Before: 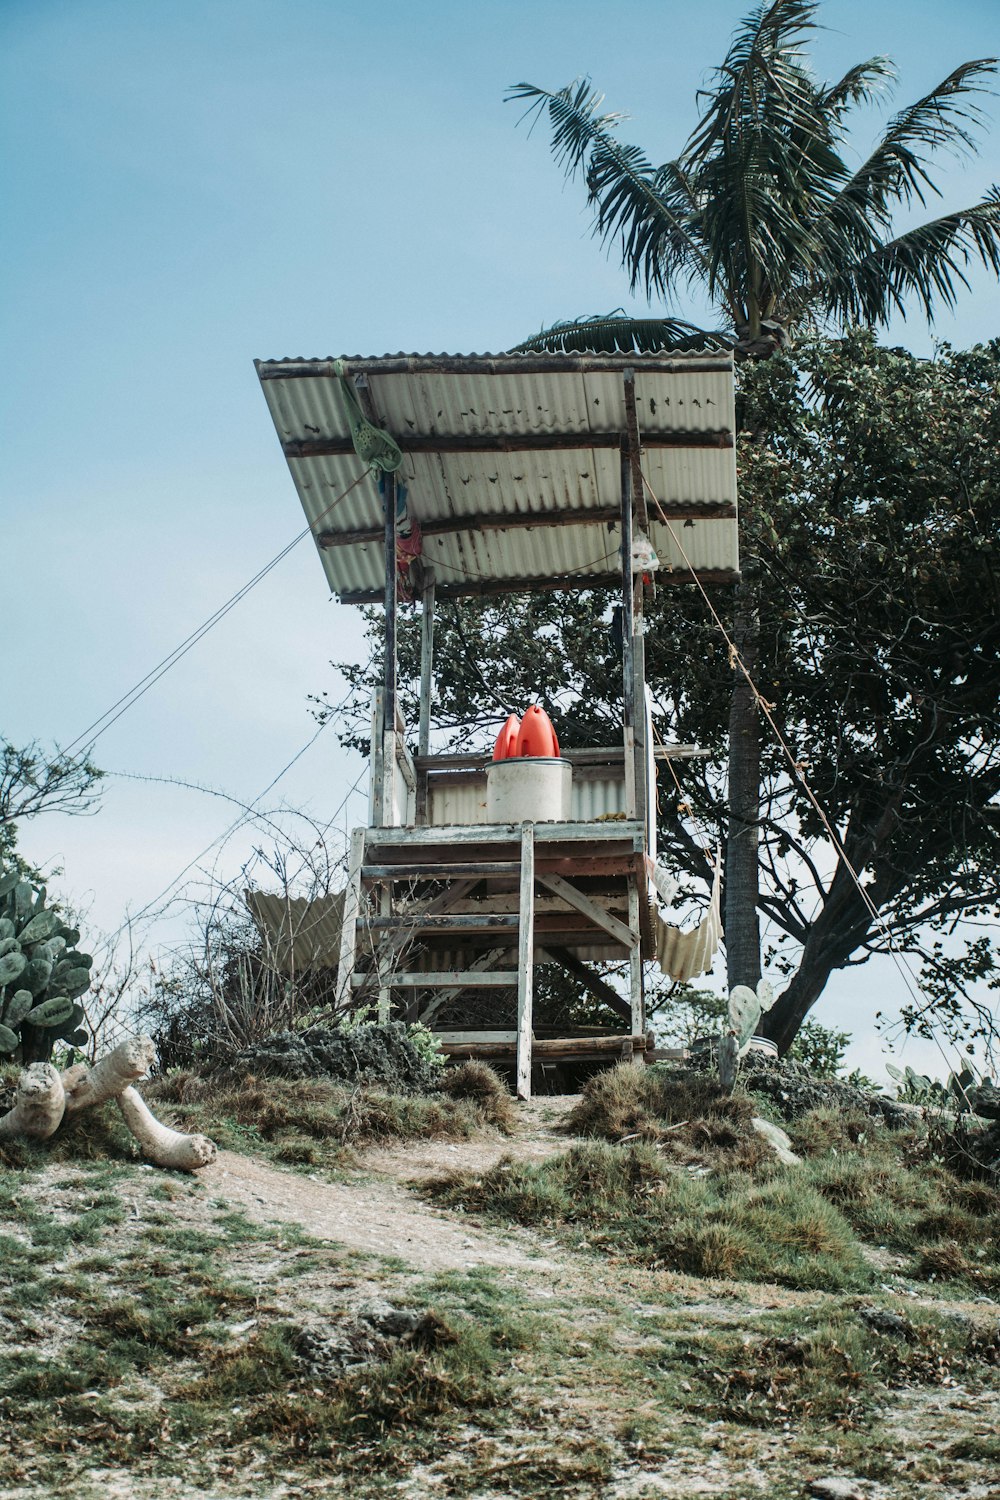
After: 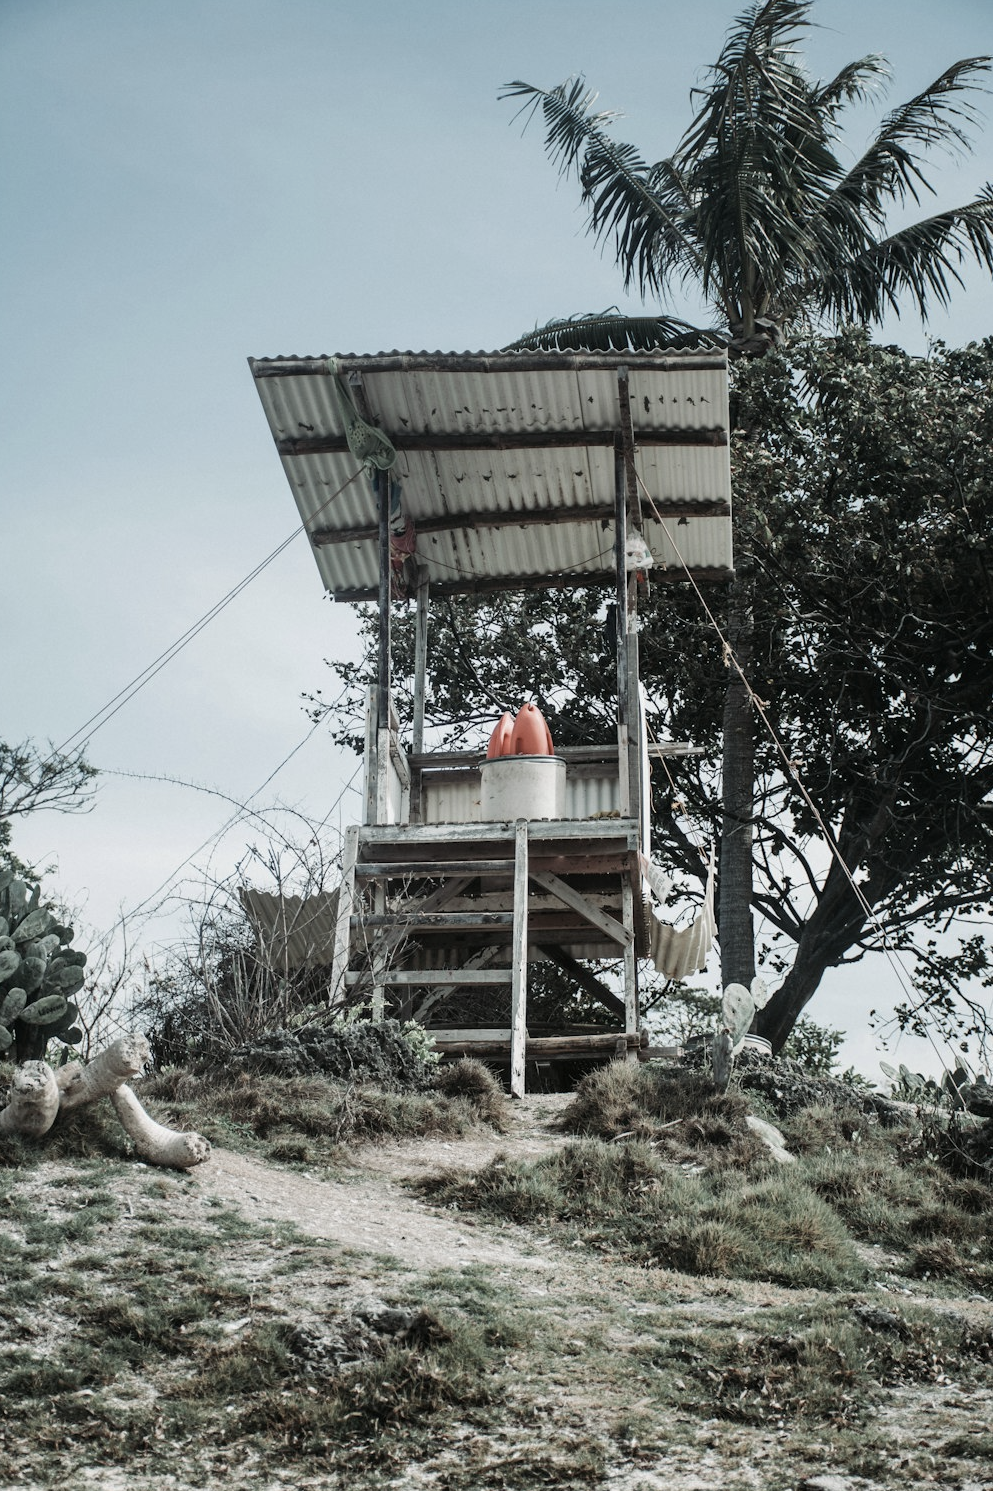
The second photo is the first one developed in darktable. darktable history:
crop and rotate: left 0.648%, top 0.145%, bottom 0.405%
color correction: highlights b* 0.041, saturation 0.524
